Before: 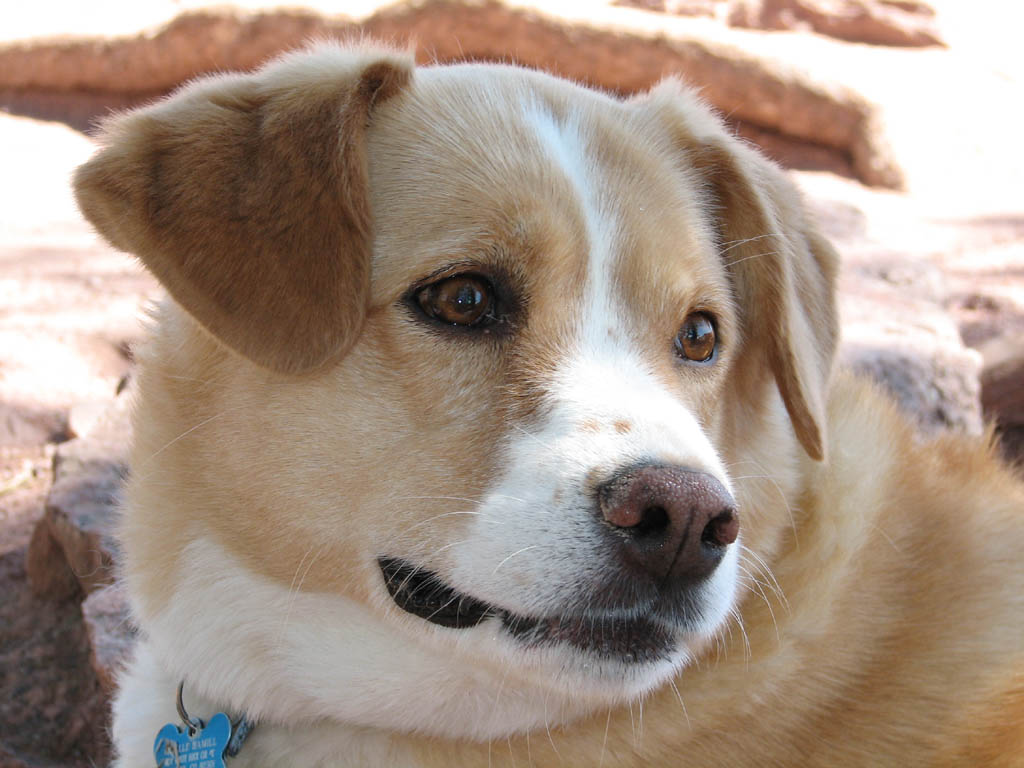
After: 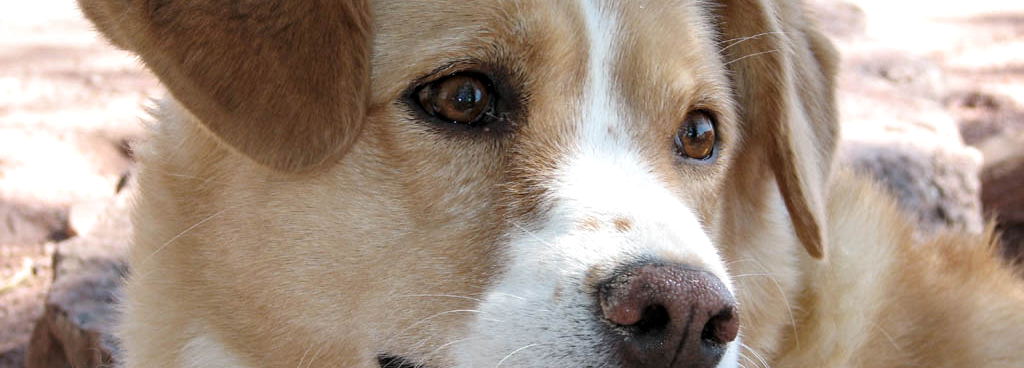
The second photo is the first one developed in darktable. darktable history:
local contrast: detail 130%
crop and rotate: top 26.427%, bottom 25.623%
